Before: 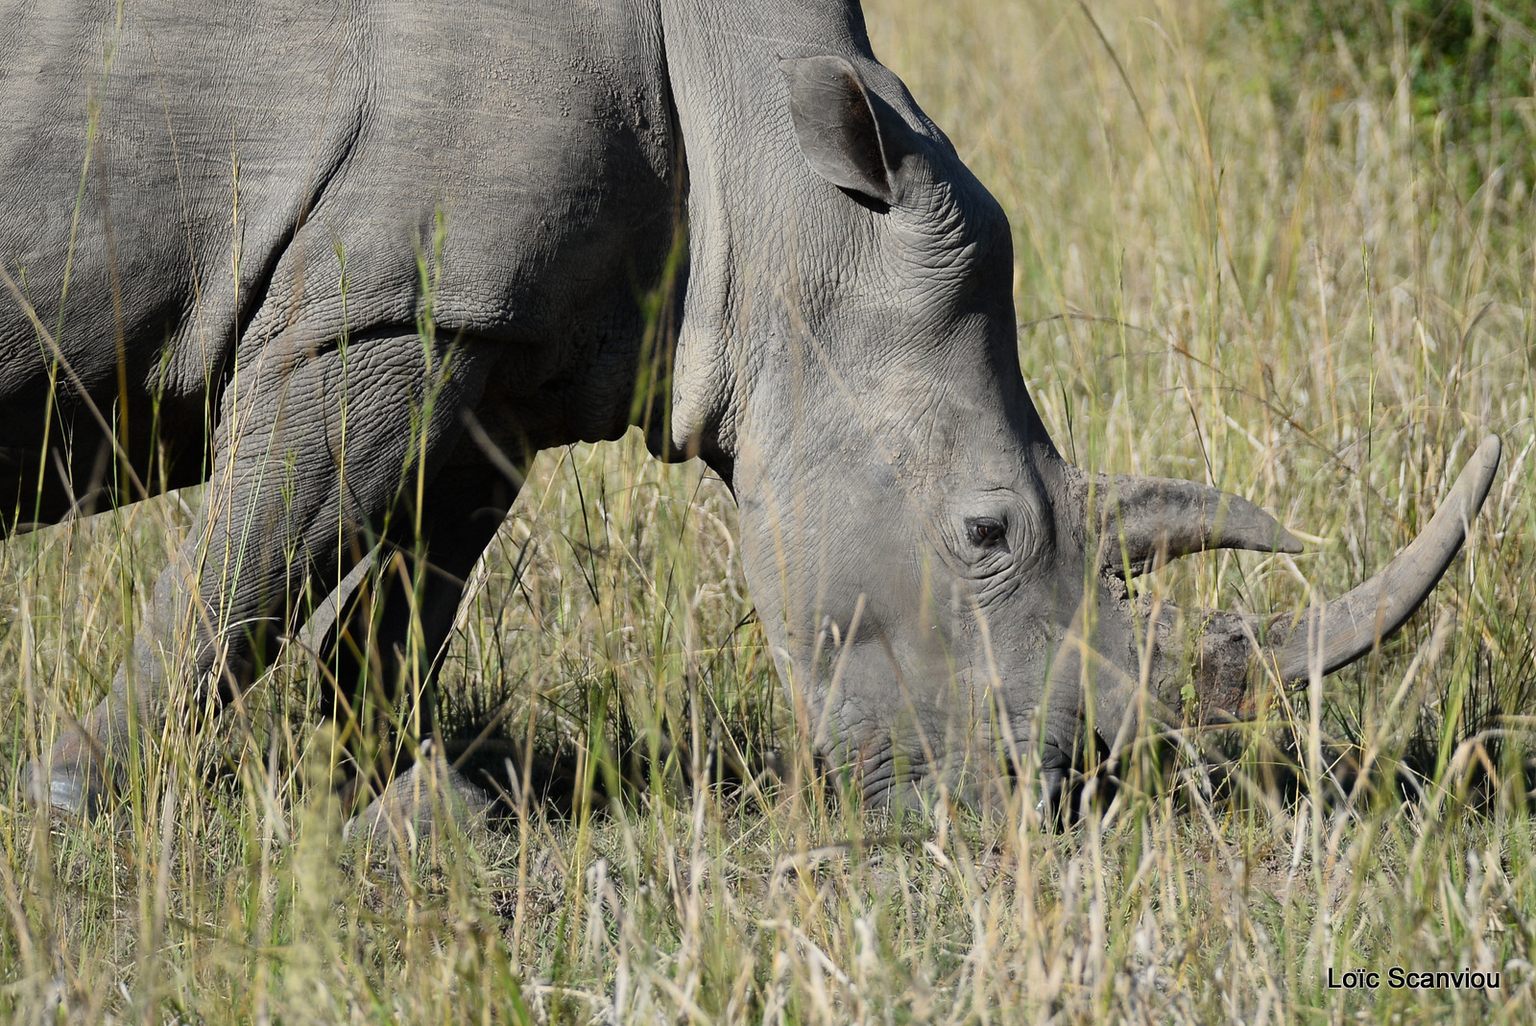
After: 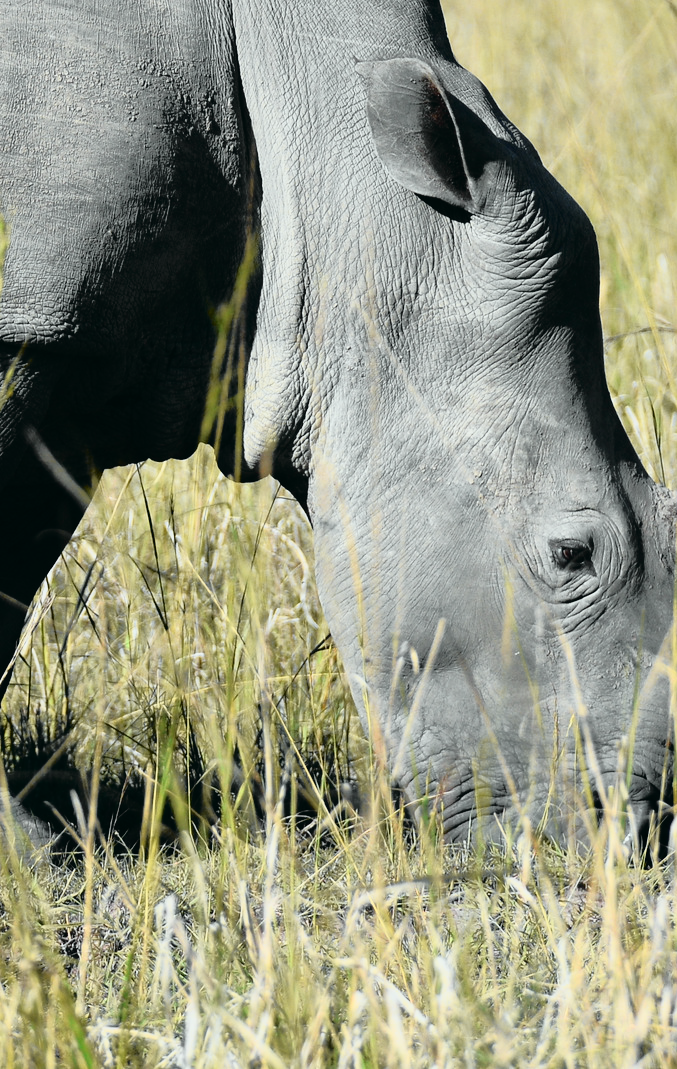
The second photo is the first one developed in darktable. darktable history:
crop: left 28.514%, right 29.134%
tone curve: curves: ch0 [(0, 0.015) (0.091, 0.055) (0.184, 0.159) (0.304, 0.382) (0.492, 0.579) (0.628, 0.755) (0.832, 0.932) (0.984, 0.963)]; ch1 [(0, 0) (0.34, 0.235) (0.46, 0.46) (0.515, 0.502) (0.553, 0.567) (0.764, 0.815) (1, 1)]; ch2 [(0, 0) (0.44, 0.458) (0.479, 0.492) (0.524, 0.507) (0.557, 0.567) (0.673, 0.699) (1, 1)], color space Lab, independent channels, preserve colors none
